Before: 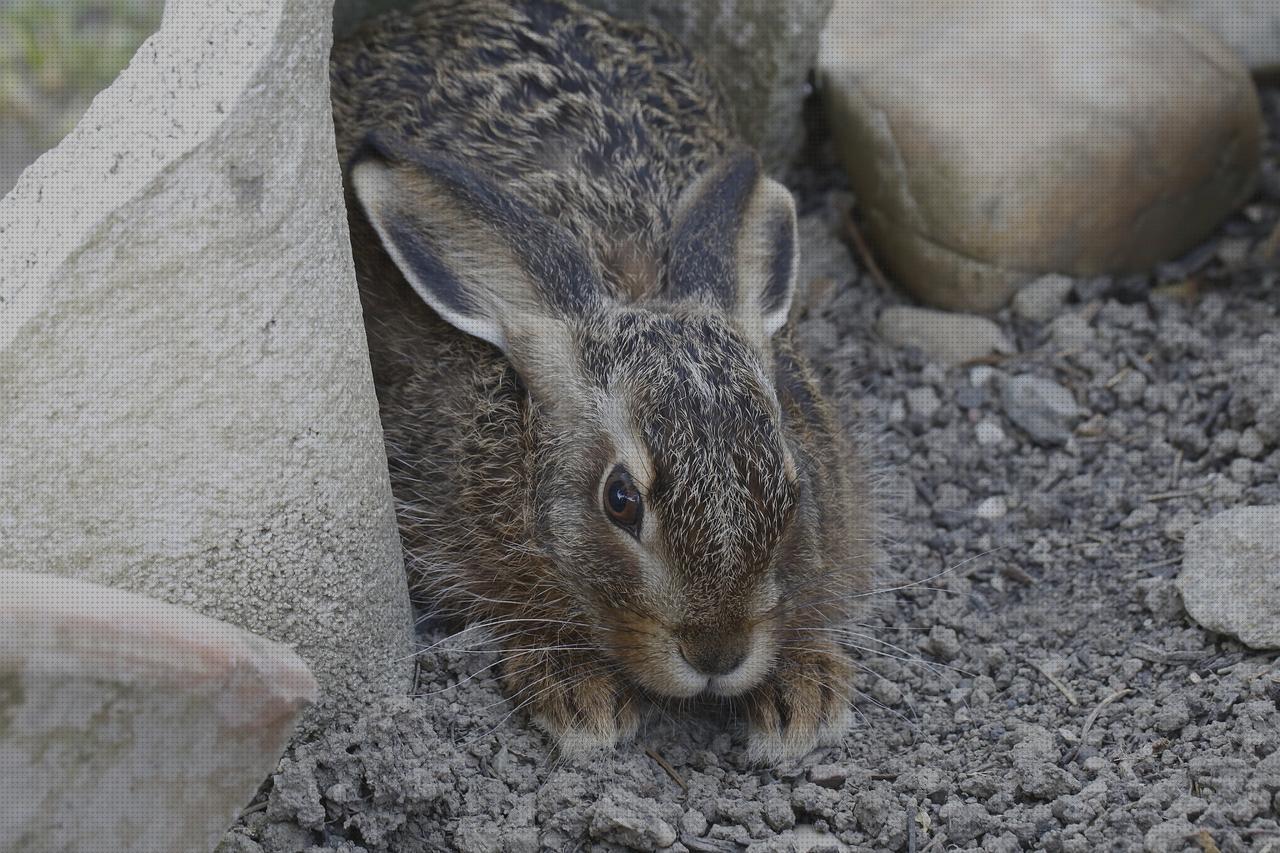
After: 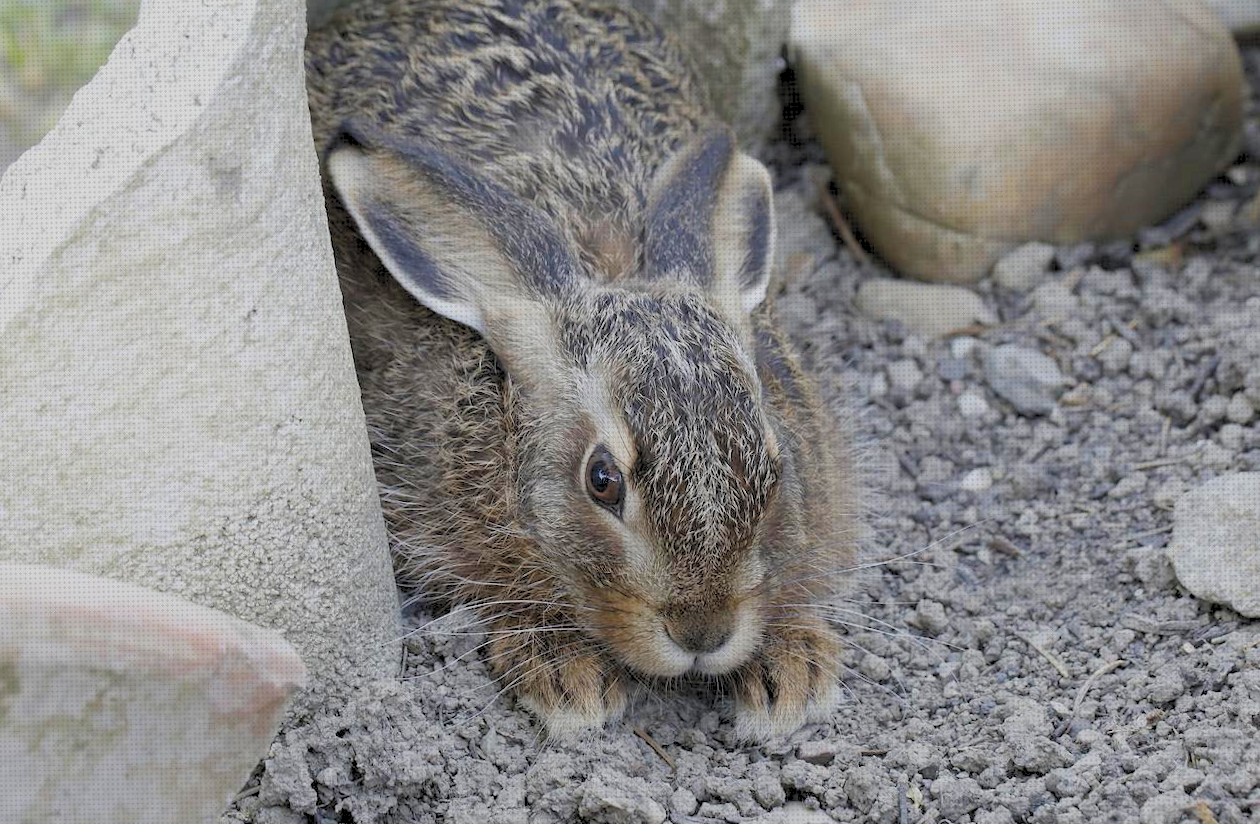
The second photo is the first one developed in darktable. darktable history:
levels: levels [0.093, 0.434, 0.988]
rotate and perspective: rotation -1.32°, lens shift (horizontal) -0.031, crop left 0.015, crop right 0.985, crop top 0.047, crop bottom 0.982
